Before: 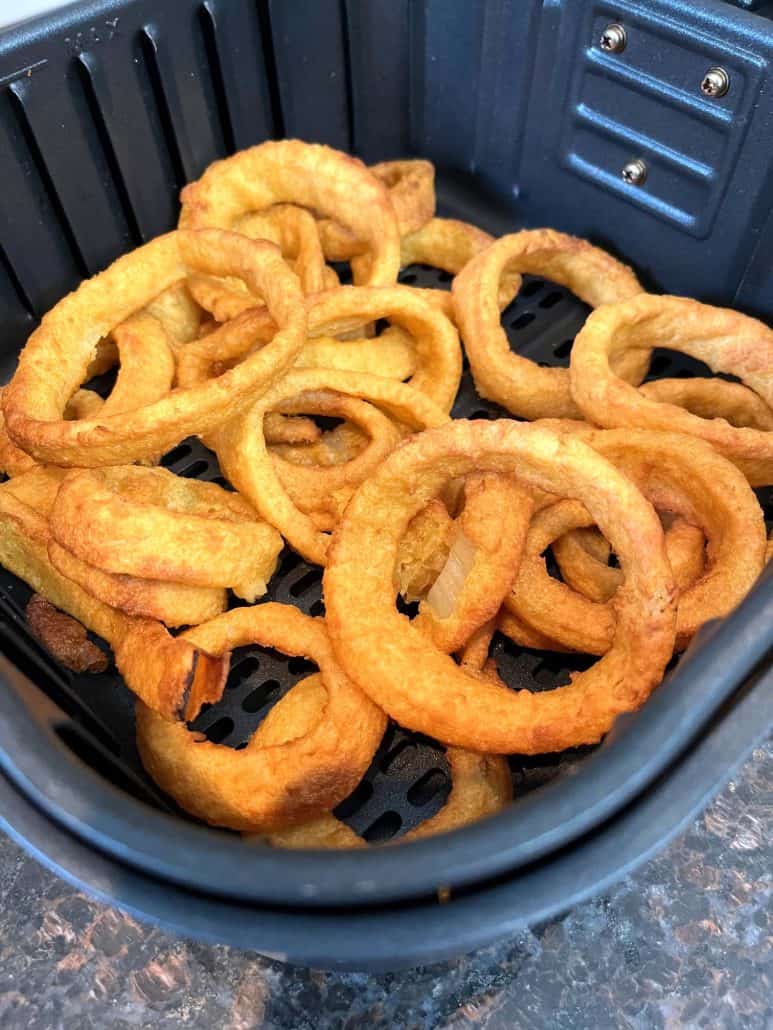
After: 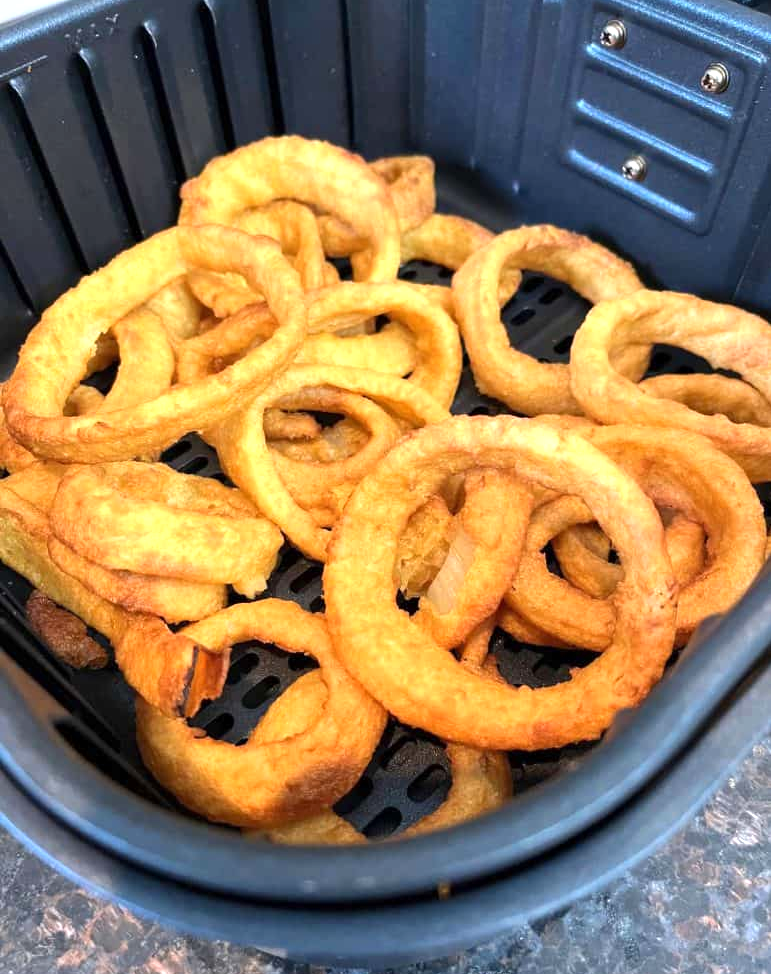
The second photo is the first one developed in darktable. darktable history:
crop: top 0.421%, right 0.254%, bottom 4.995%
exposure: exposure 0.427 EV, compensate exposure bias true, compensate highlight preservation false
